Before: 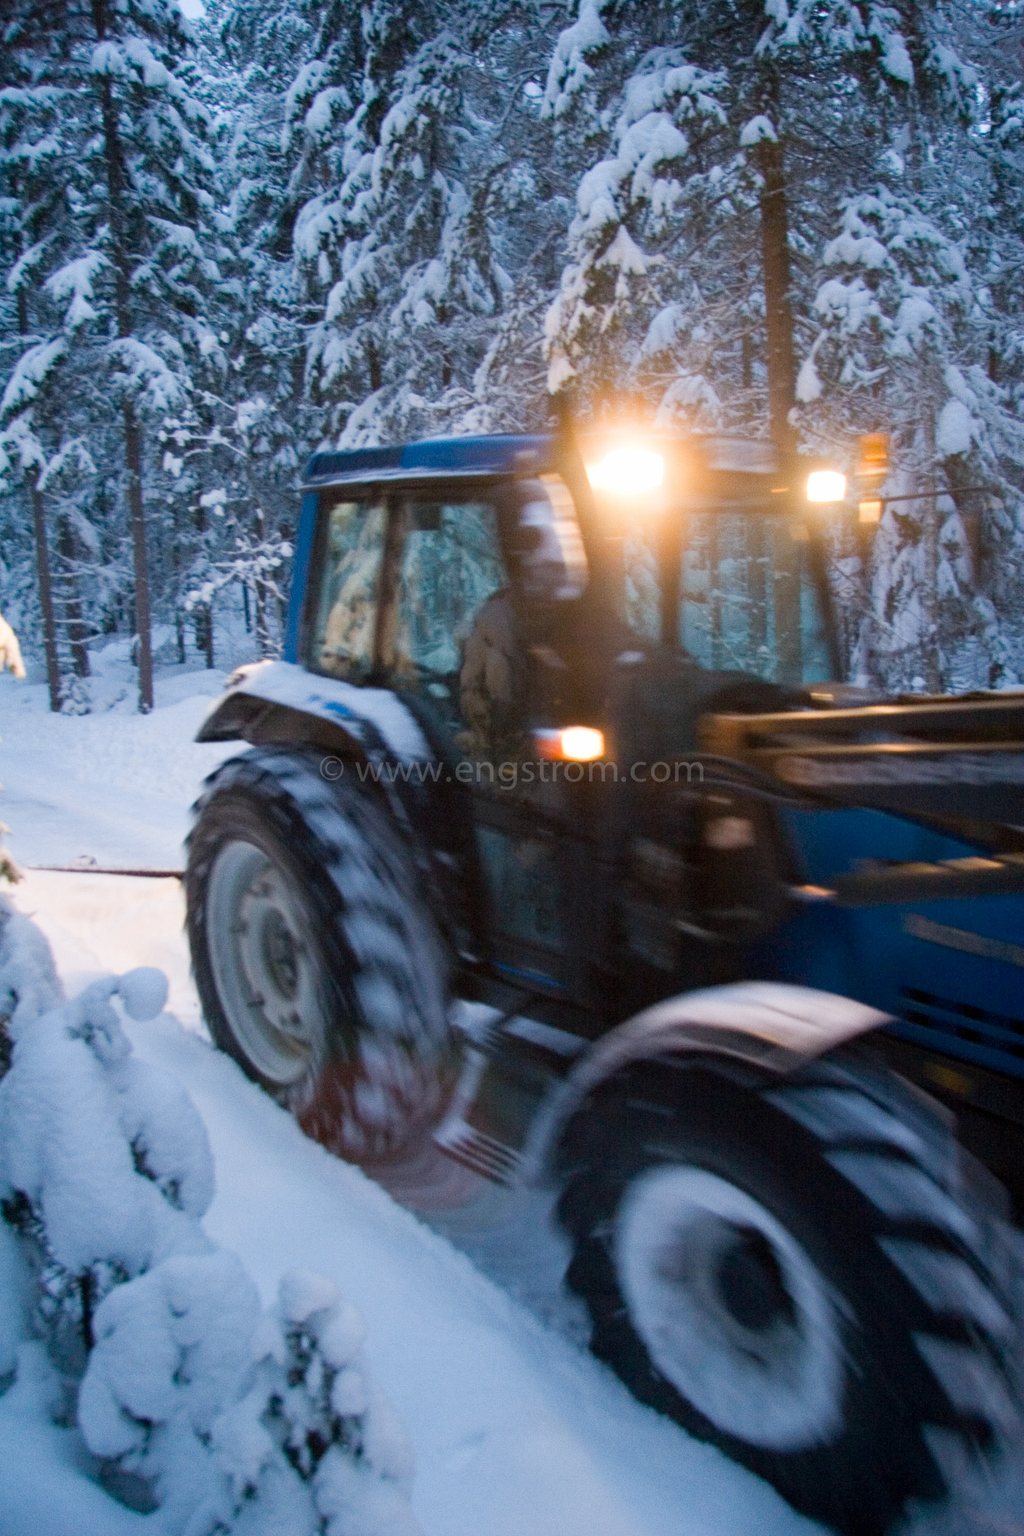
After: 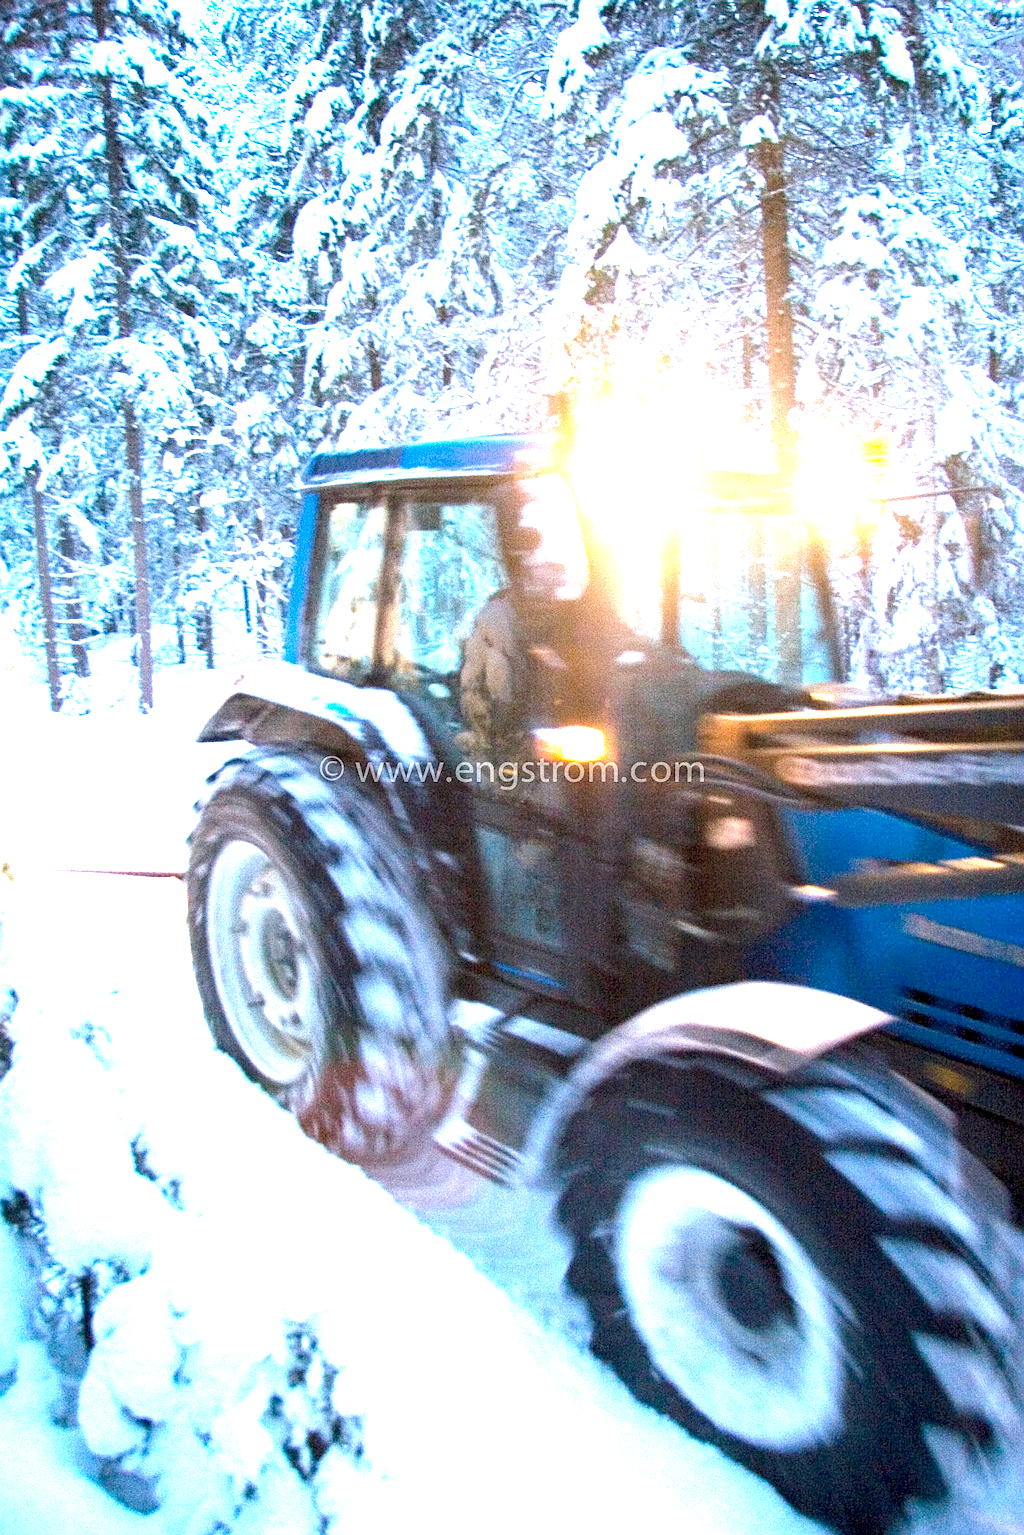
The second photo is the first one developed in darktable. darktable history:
sharpen: on, module defaults
exposure: black level correction 0.001, exposure 2.541 EV, compensate highlight preservation false
